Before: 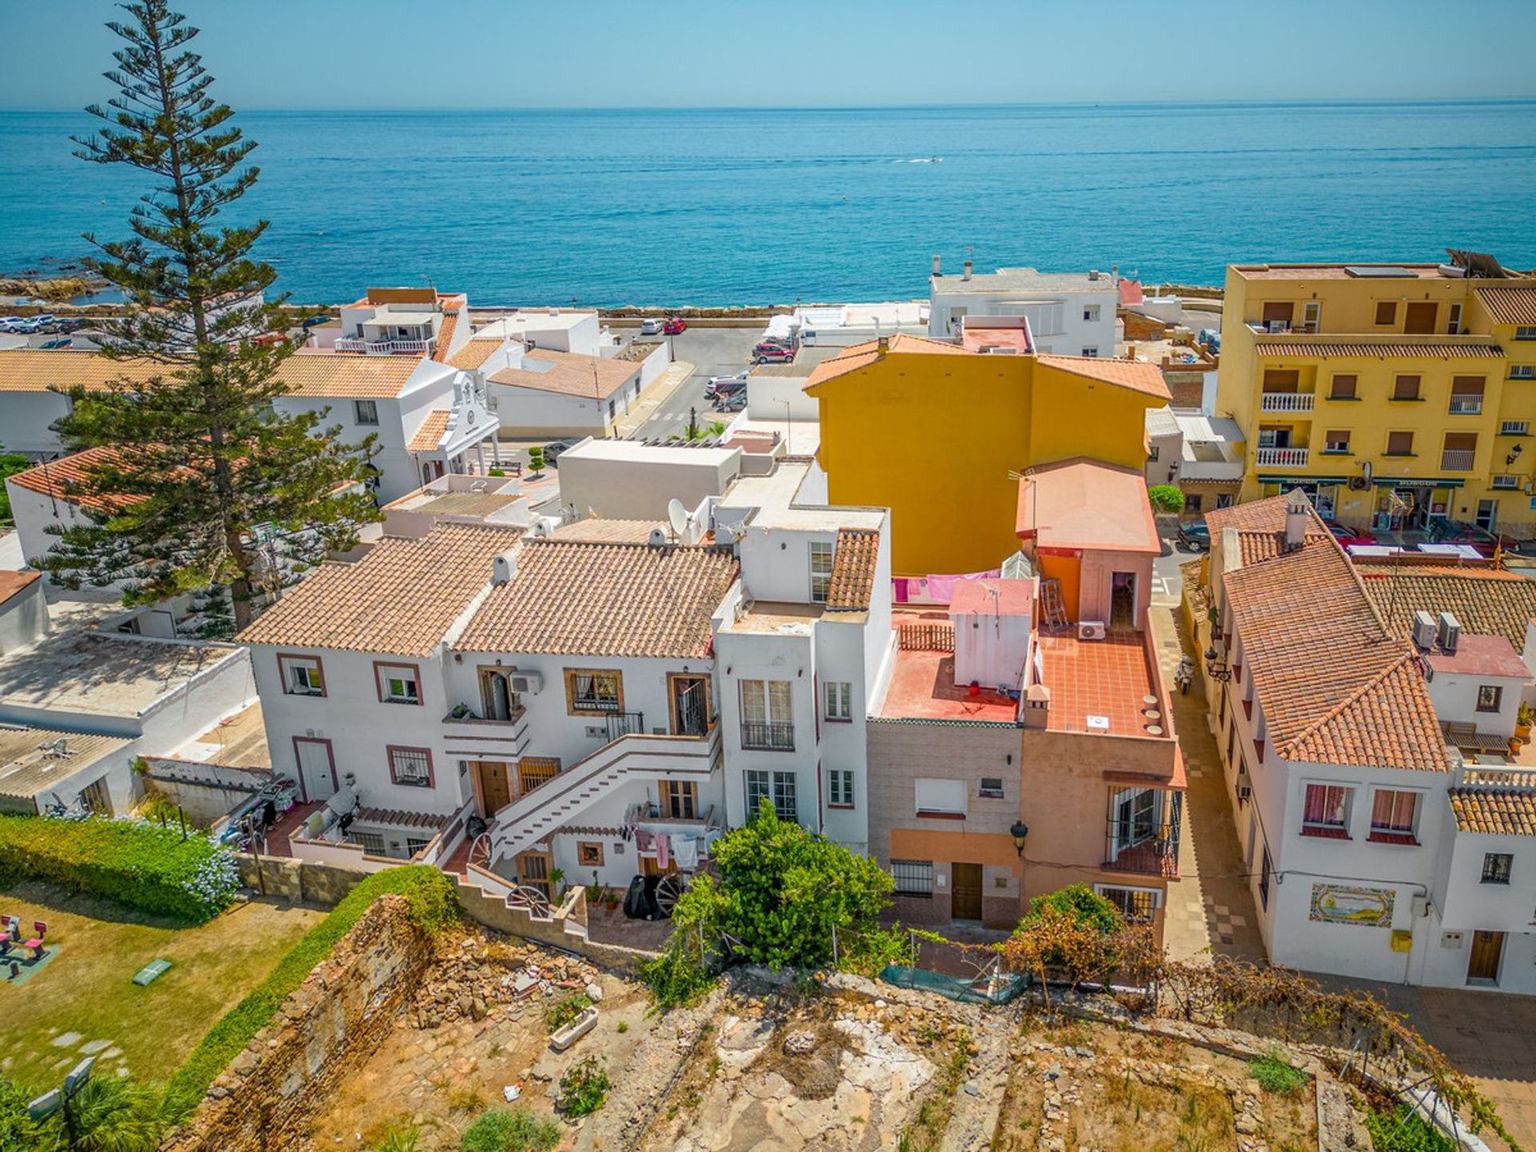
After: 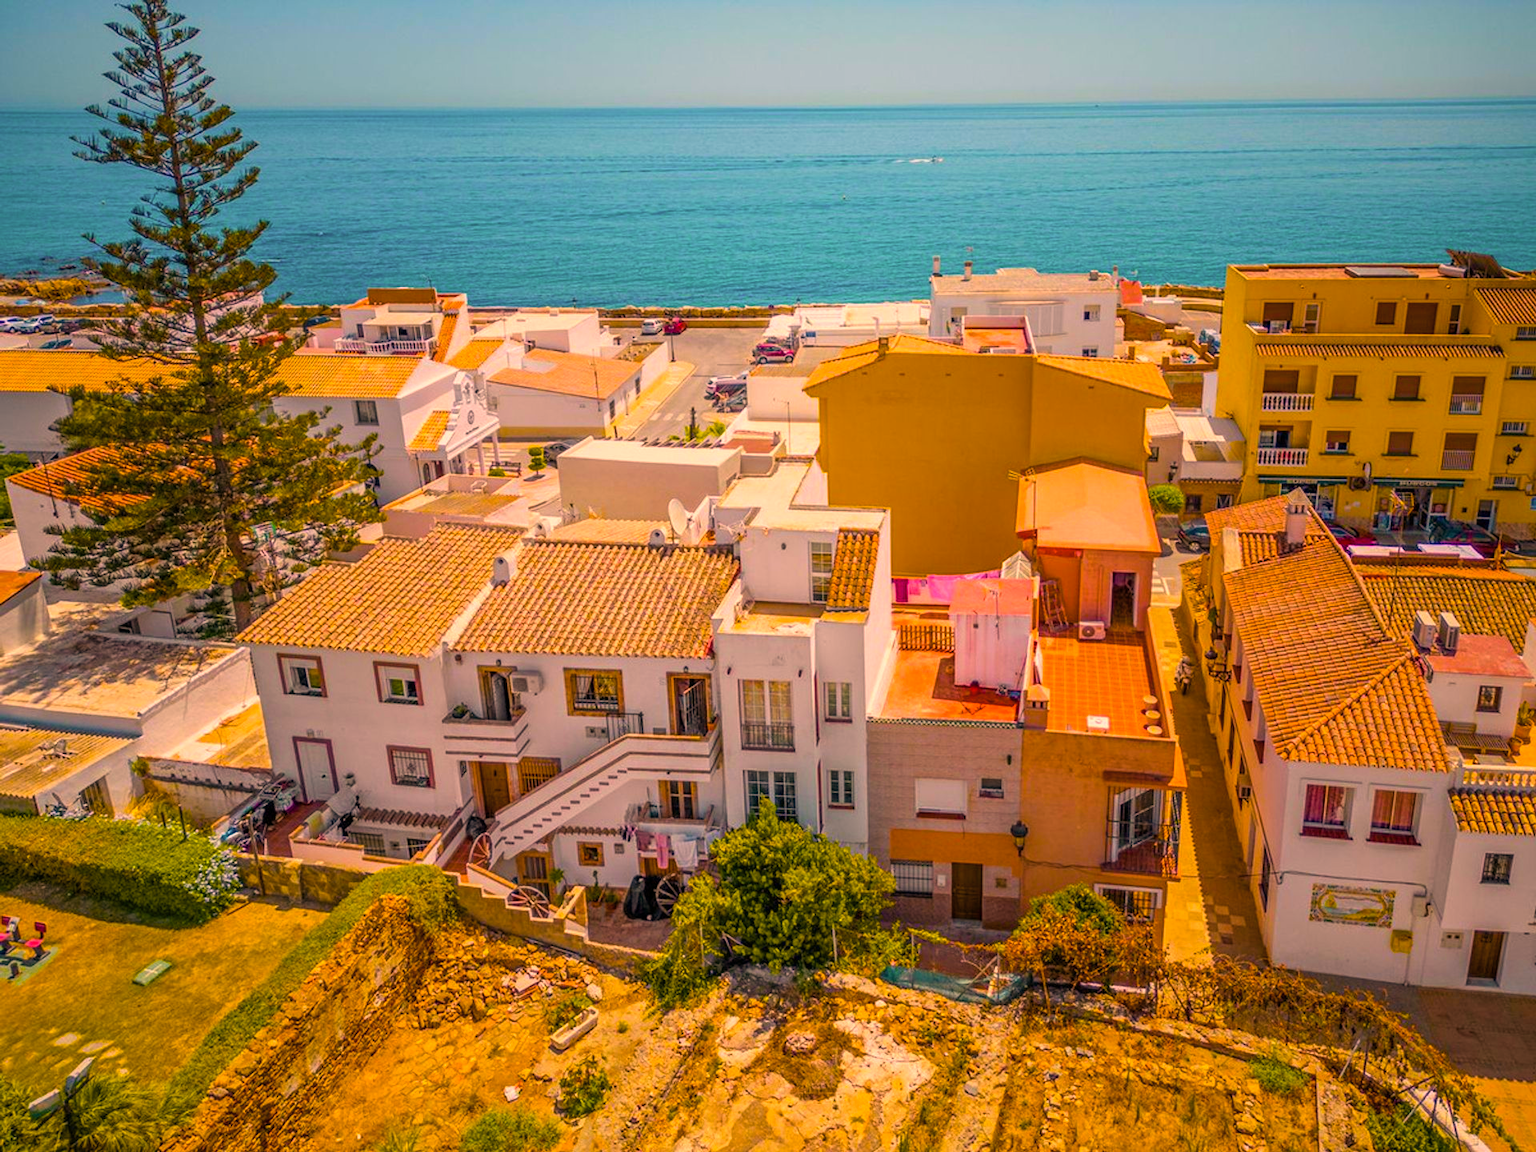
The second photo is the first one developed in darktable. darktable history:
color correction: highlights a* 39.3, highlights b* 39.68, saturation 0.691
color balance rgb: power › chroma 1.046%, power › hue 27.86°, linear chroma grading › shadows 17.898%, linear chroma grading › highlights 62.061%, linear chroma grading › global chroma 49.487%, perceptual saturation grading › global saturation 18.034%, global vibrance 10.762%
